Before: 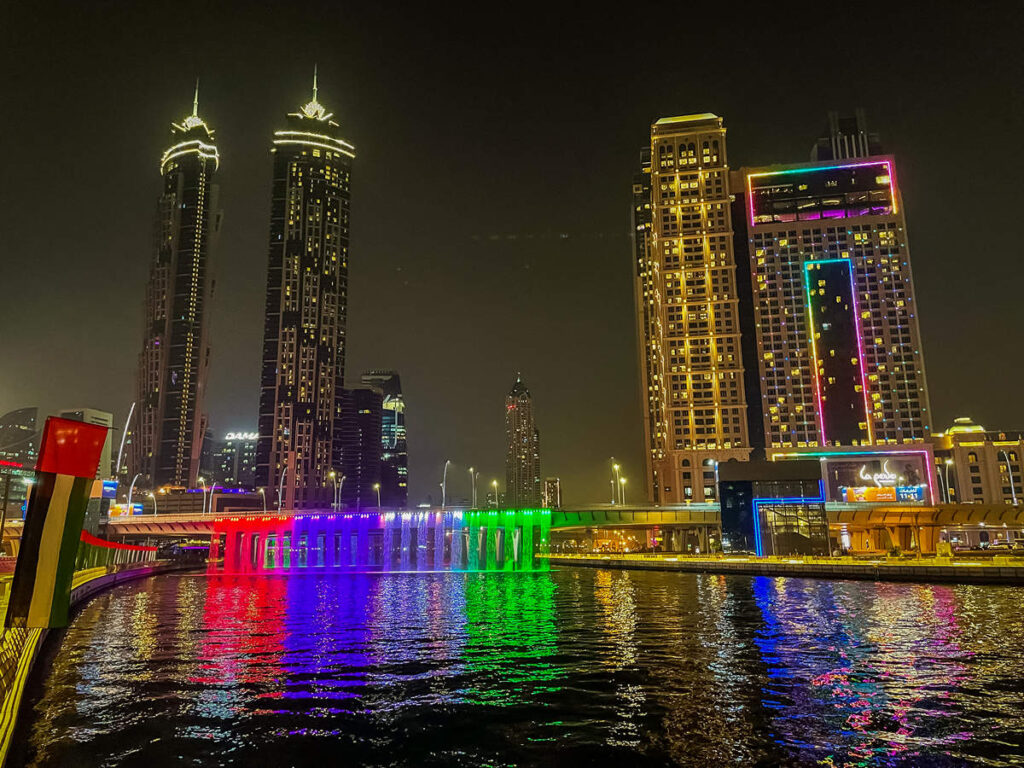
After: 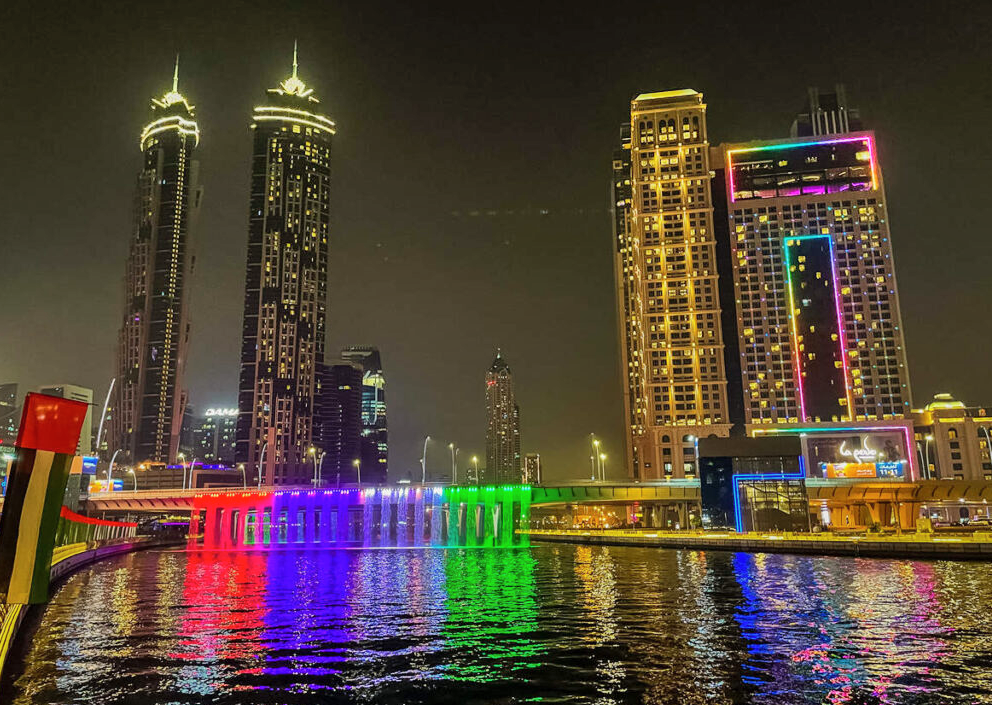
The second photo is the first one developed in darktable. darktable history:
crop: left 1.964%, top 3.251%, right 1.122%, bottom 4.933%
shadows and highlights: low approximation 0.01, soften with gaussian
